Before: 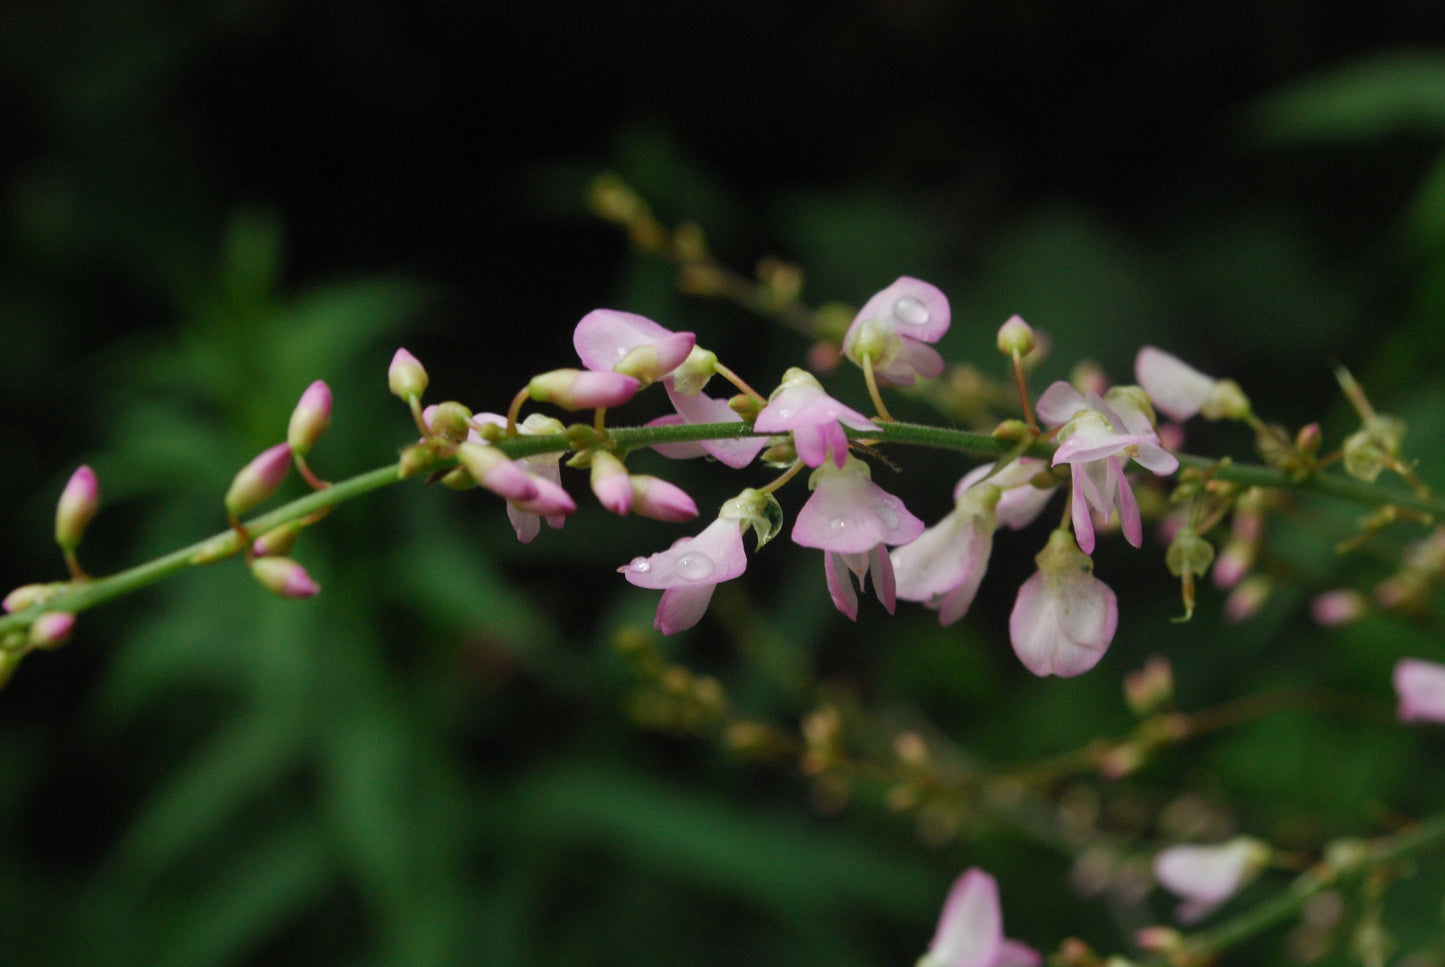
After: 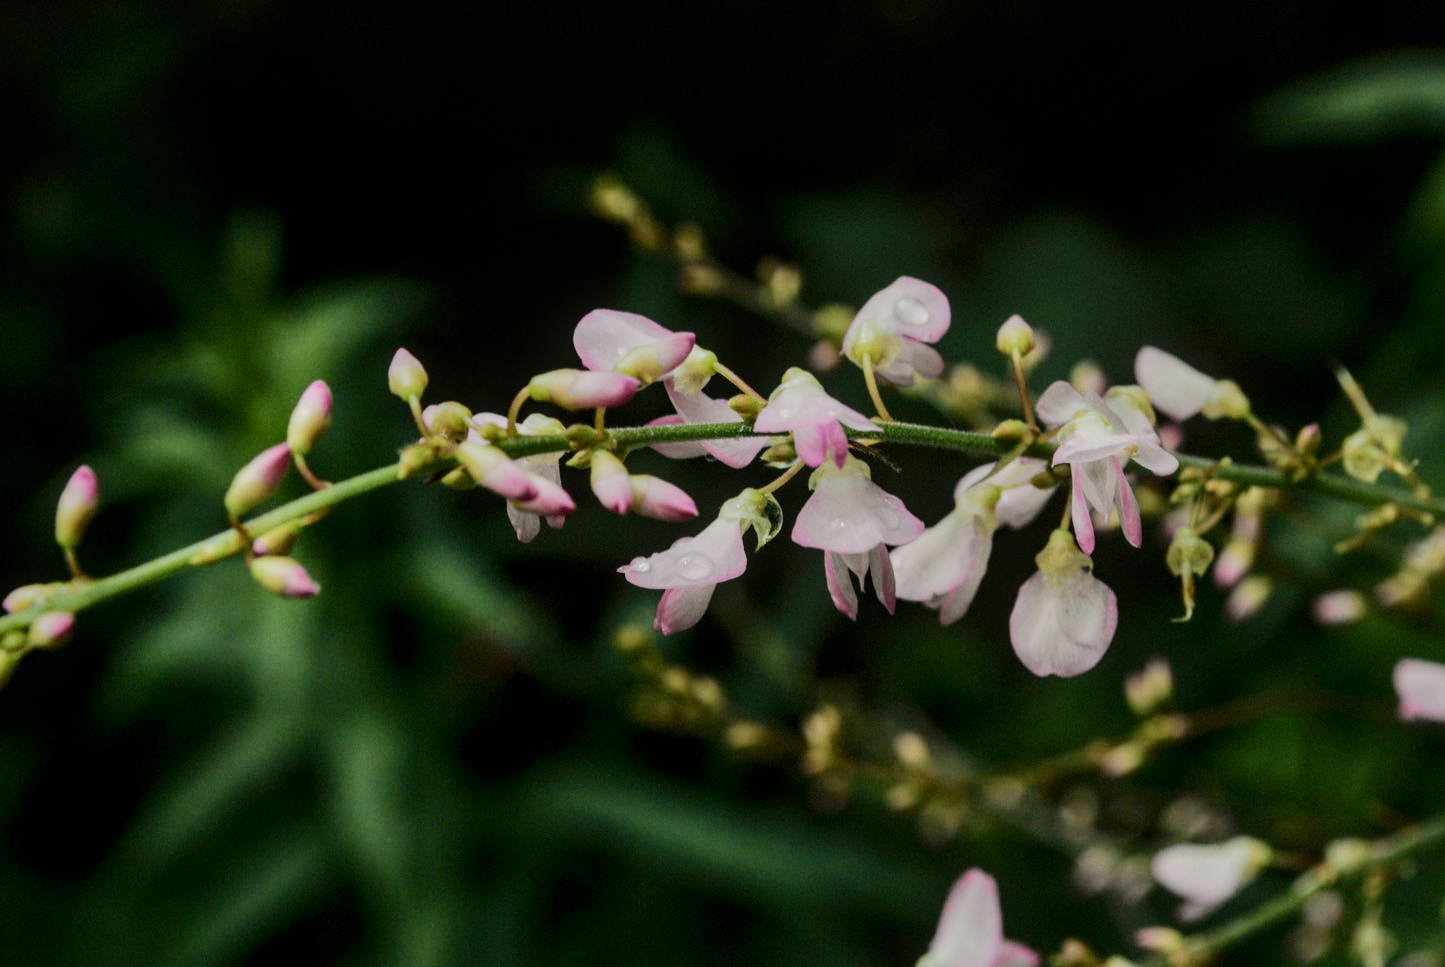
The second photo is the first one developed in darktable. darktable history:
tone curve: curves: ch0 [(0, 0) (0.094, 0.039) (0.243, 0.155) (0.411, 0.482) (0.479, 0.583) (0.654, 0.742) (0.793, 0.851) (0.994, 0.974)]; ch1 [(0, 0) (0.161, 0.092) (0.35, 0.33) (0.392, 0.392) (0.456, 0.456) (0.505, 0.502) (0.537, 0.518) (0.553, 0.53) (0.573, 0.569) (0.718, 0.718) (1, 1)]; ch2 [(0, 0) (0.346, 0.362) (0.411, 0.412) (0.502, 0.502) (0.531, 0.521) (0.576, 0.553) (0.615, 0.621) (1, 1)], color space Lab, independent channels, preserve colors none
exposure: exposure -0.21 EV, compensate highlight preservation false
filmic rgb: middle gray luminance 18.42%, black relative exposure -10.5 EV, white relative exposure 3.4 EV, threshold 6 EV, target black luminance 0%, hardness 6.03, latitude 99%, contrast 0.847, shadows ↔ highlights balance 0.505%, add noise in highlights 0, preserve chrominance max RGB, color science v3 (2019), use custom middle-gray values true, iterations of high-quality reconstruction 0, contrast in highlights soft, enable highlight reconstruction true
tone equalizer: on, module defaults
color balance: mode lift, gamma, gain (sRGB), lift [1.04, 1, 1, 0.97], gamma [1.01, 1, 1, 0.97], gain [0.96, 1, 1, 0.97]
local contrast: highlights 61%, detail 143%, midtone range 0.428
